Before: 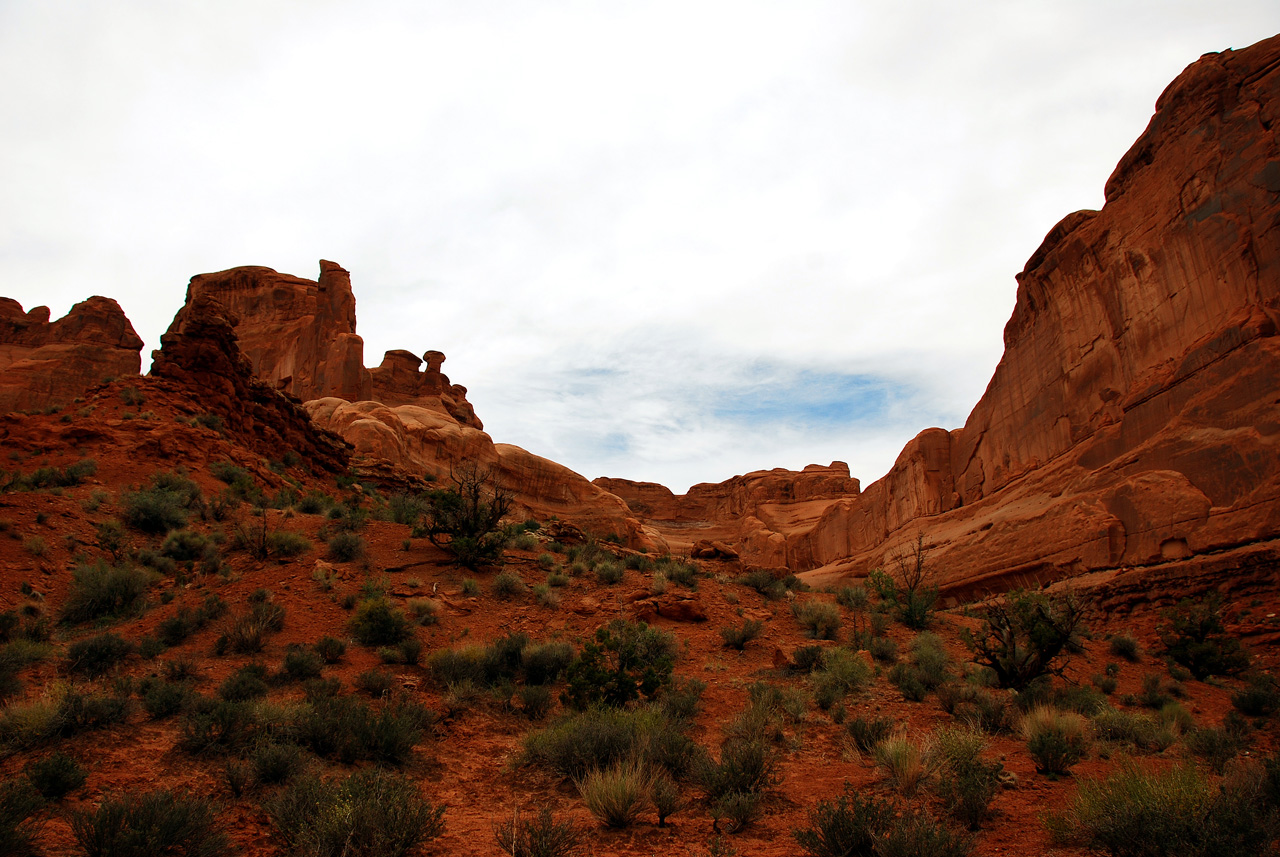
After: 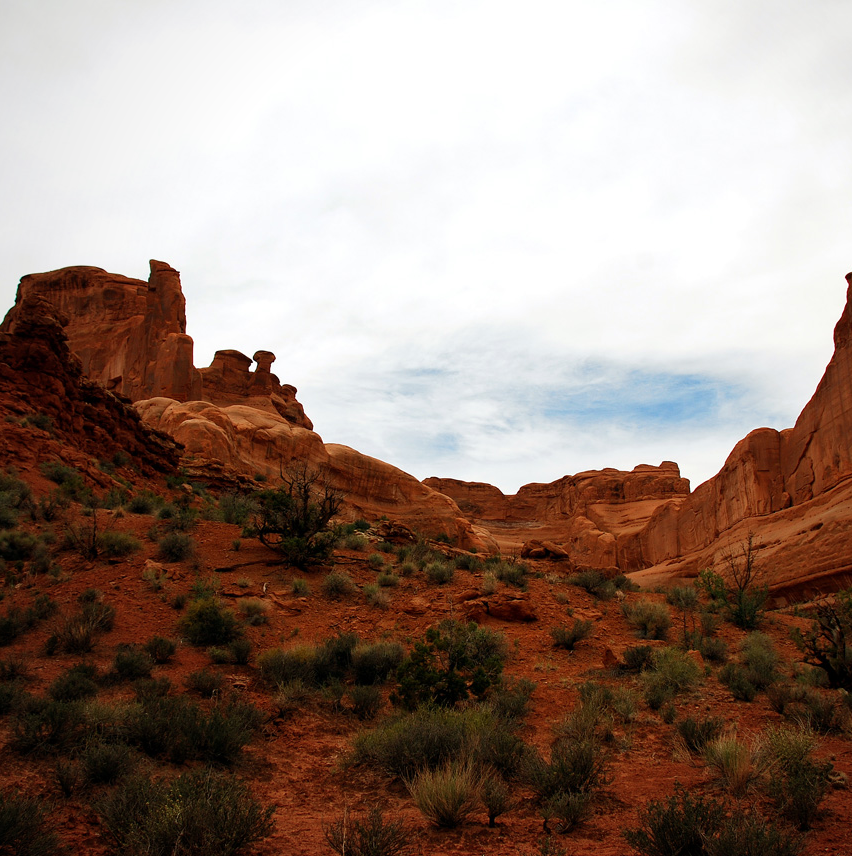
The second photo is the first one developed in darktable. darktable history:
vignetting: fall-off radius 69.18%, brightness -0.297, saturation -0.067, center (0.217, -0.231), automatic ratio true
crop and rotate: left 13.343%, right 20.056%
